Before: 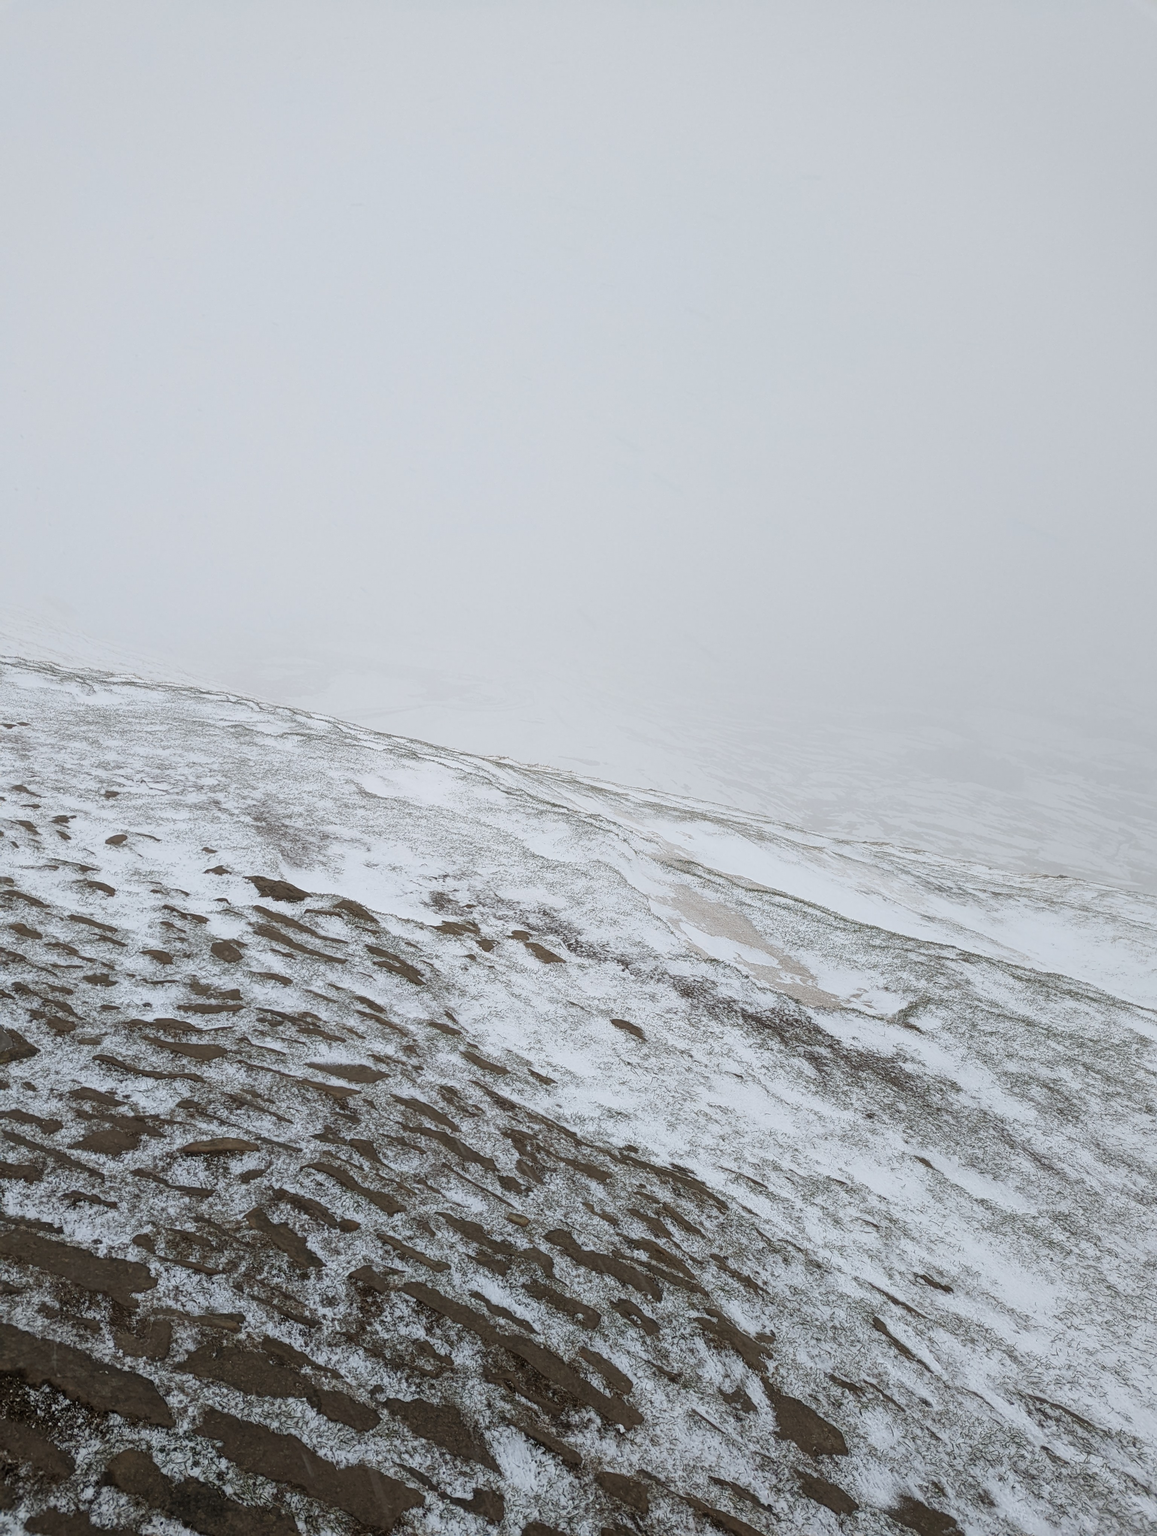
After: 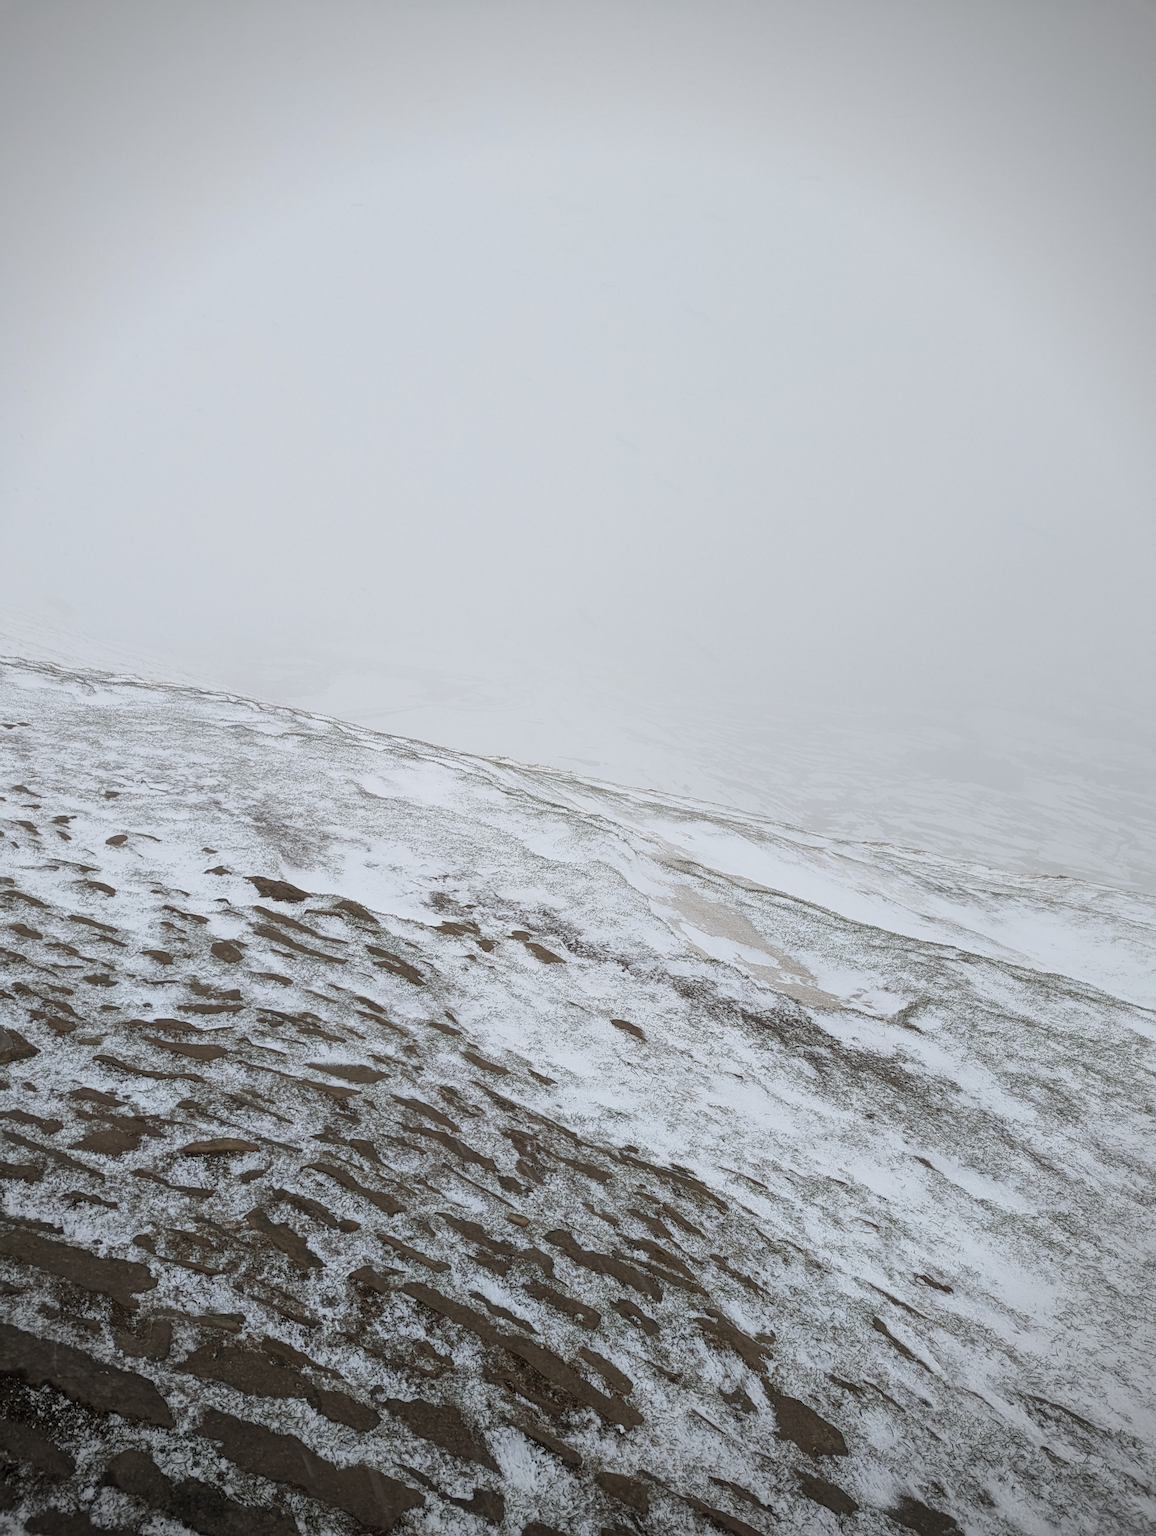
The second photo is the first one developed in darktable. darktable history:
vignetting: fall-off radius 46.08%
